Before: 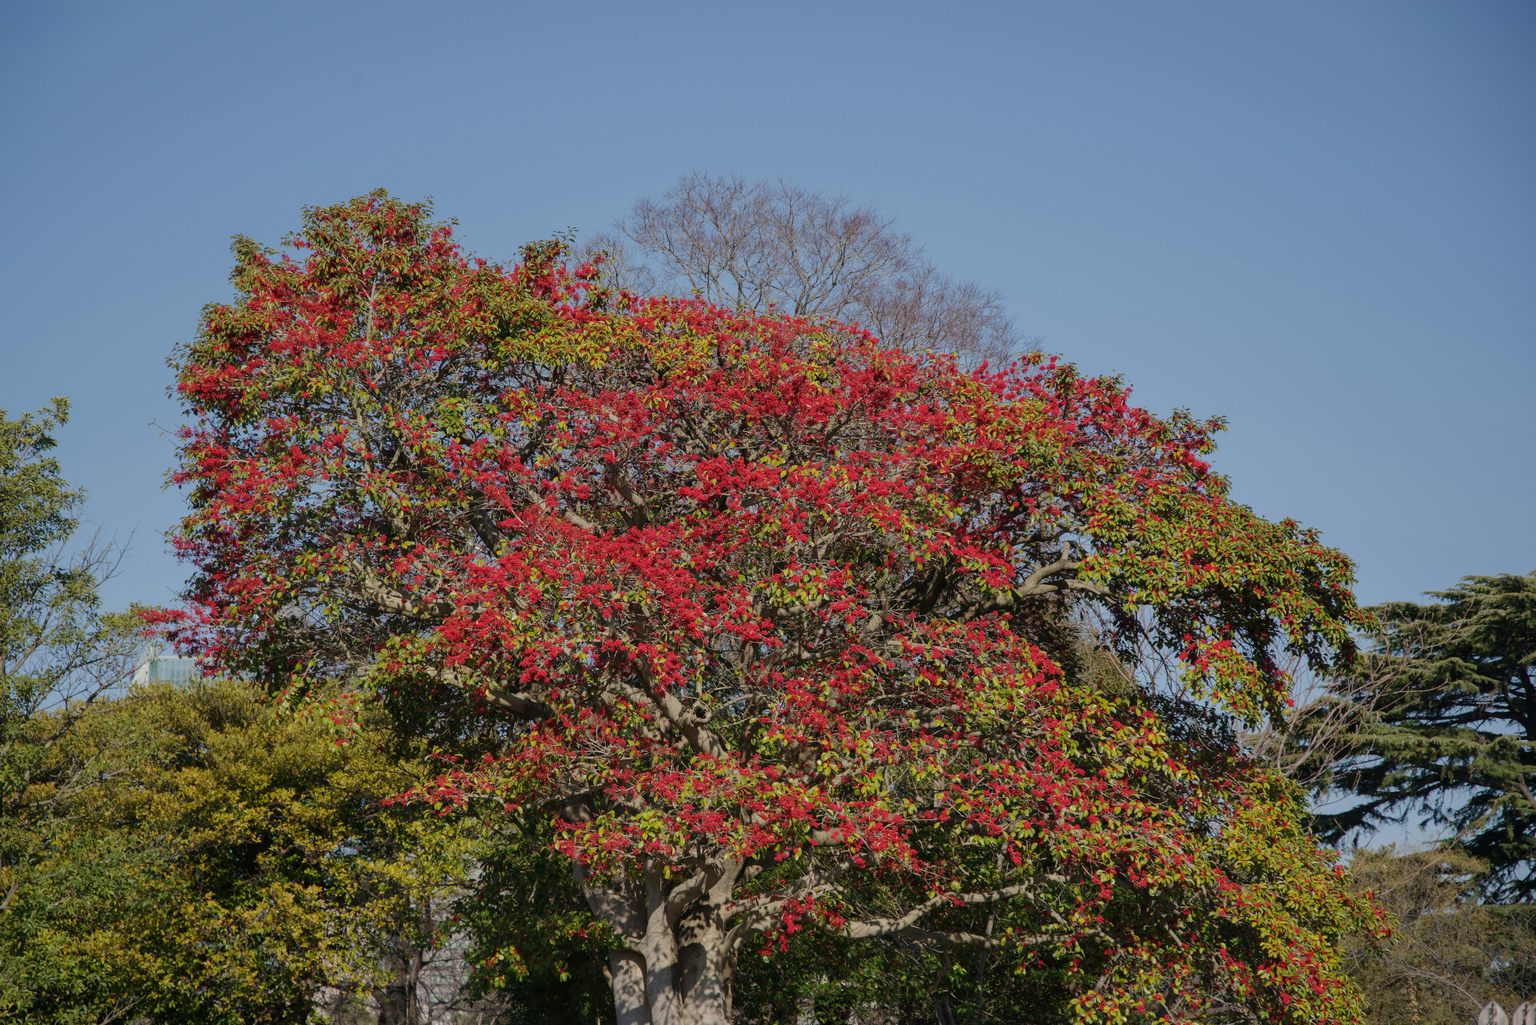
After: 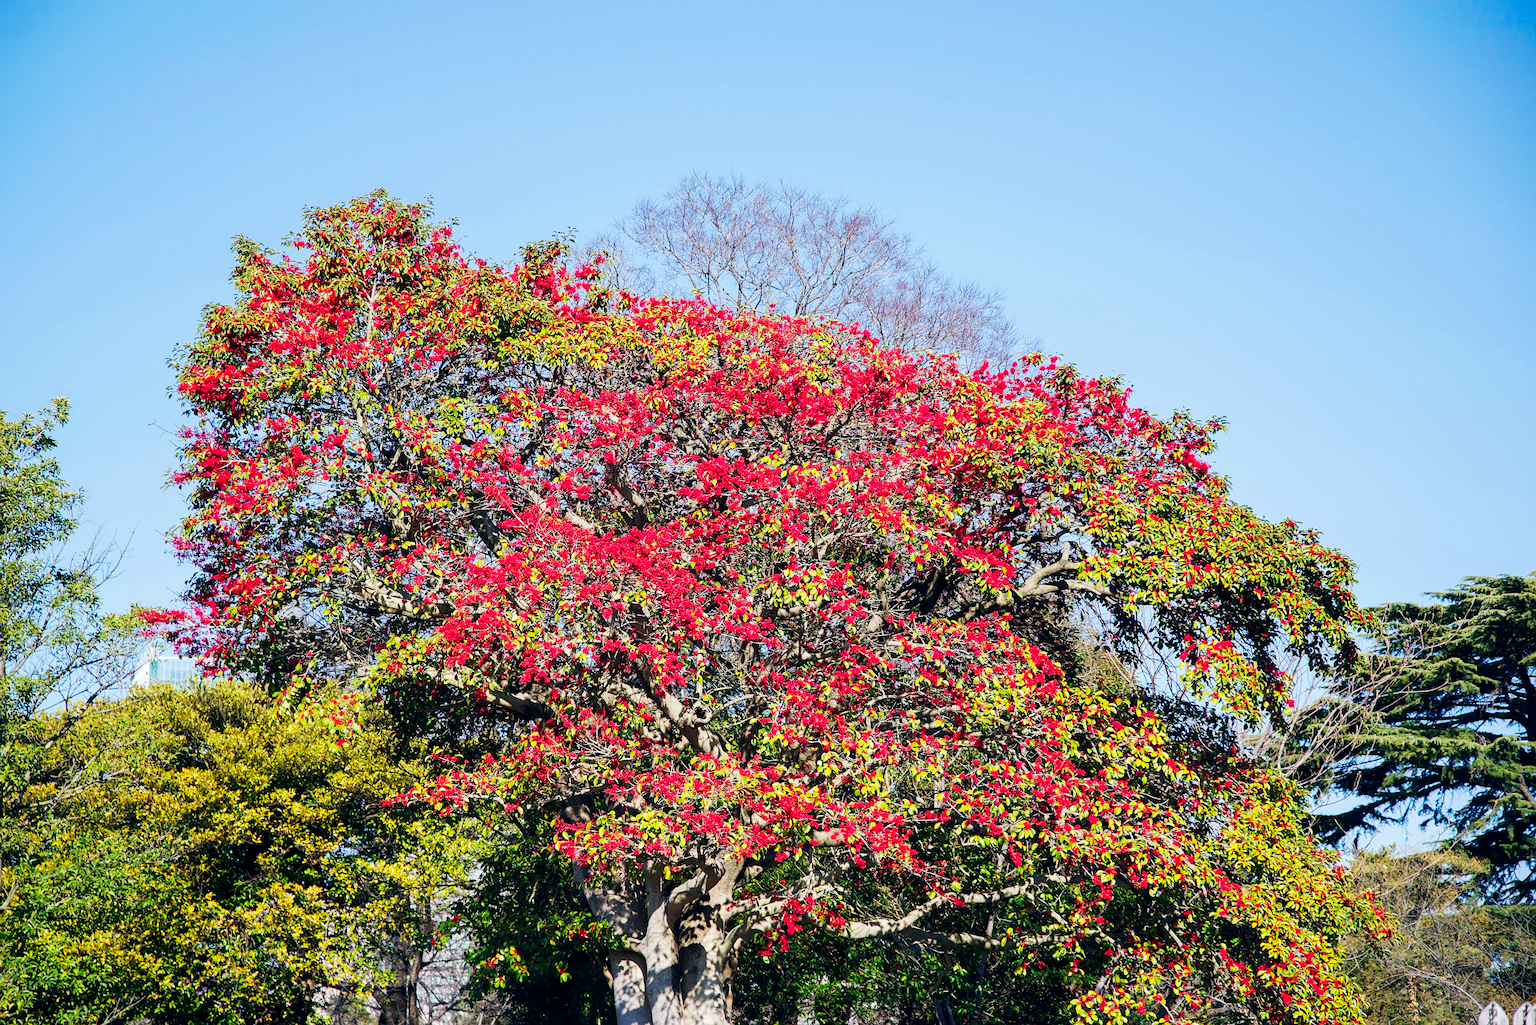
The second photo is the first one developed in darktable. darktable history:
base curve: curves: ch0 [(0, 0) (0.007, 0.004) (0.027, 0.03) (0.046, 0.07) (0.207, 0.54) (0.442, 0.872) (0.673, 0.972) (1, 1)], preserve colors none
local contrast: highlights 100%, shadows 100%, detail 120%, midtone range 0.2
color calibration: illuminant custom, x 0.368, y 0.373, temperature 4330.32 K
color balance rgb: shadows lift › hue 87.51°, highlights gain › chroma 1.62%, highlights gain › hue 55.1°, global offset › chroma 0.06%, global offset › hue 253.66°, linear chroma grading › global chroma 0.5%
color zones: curves: ch0 [(0, 0.613) (0.01, 0.613) (0.245, 0.448) (0.498, 0.529) (0.642, 0.665) (0.879, 0.777) (0.99, 0.613)]; ch1 [(0, 0) (0.143, 0) (0.286, 0) (0.429, 0) (0.571, 0) (0.714, 0) (0.857, 0)], mix -121.96%
lens correction: correction method embedded metadata, crop 1, focal 40, aperture 4, distance 15.16, camera "ILCE-7M3", lens "FE 40mm F2.5 G"
sharpen: on, module defaults
